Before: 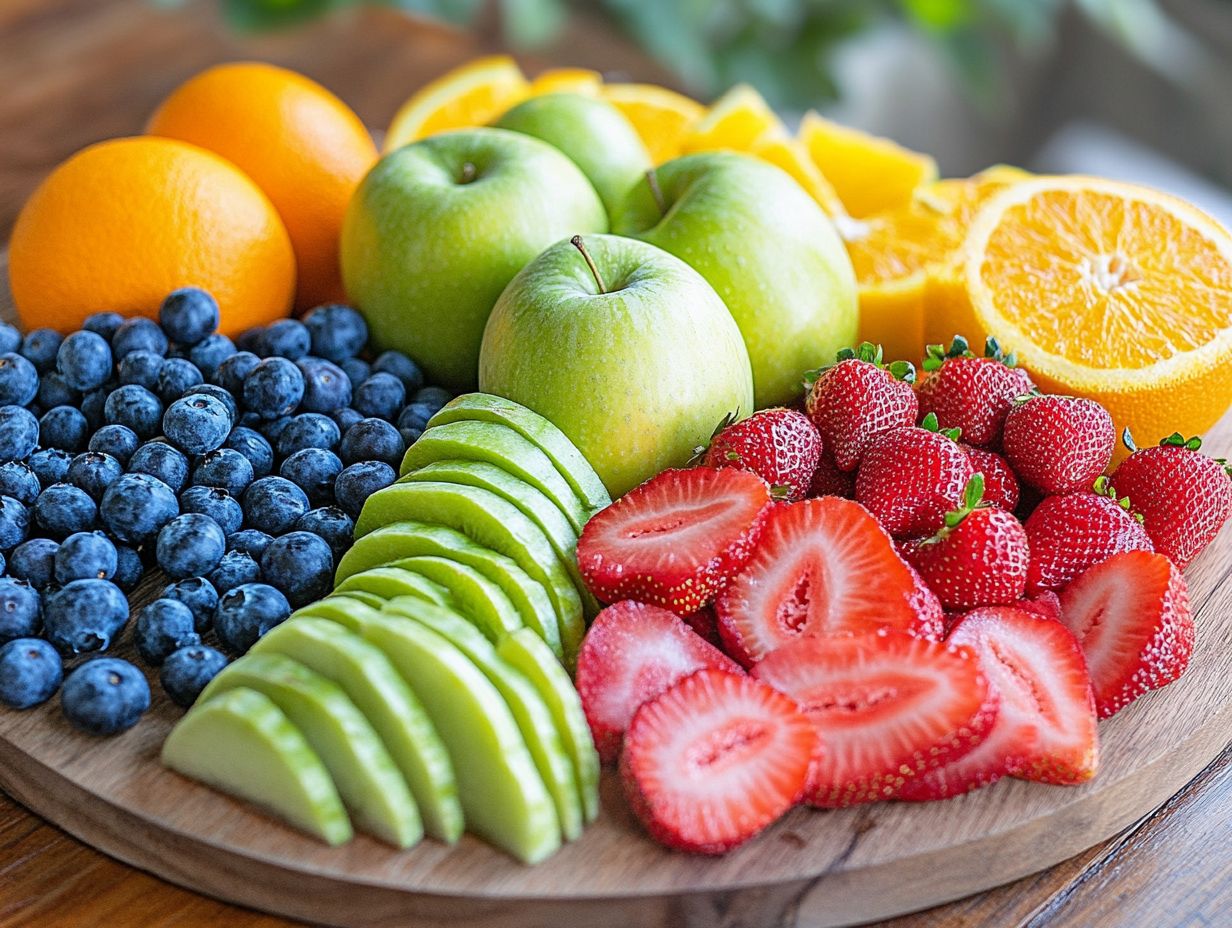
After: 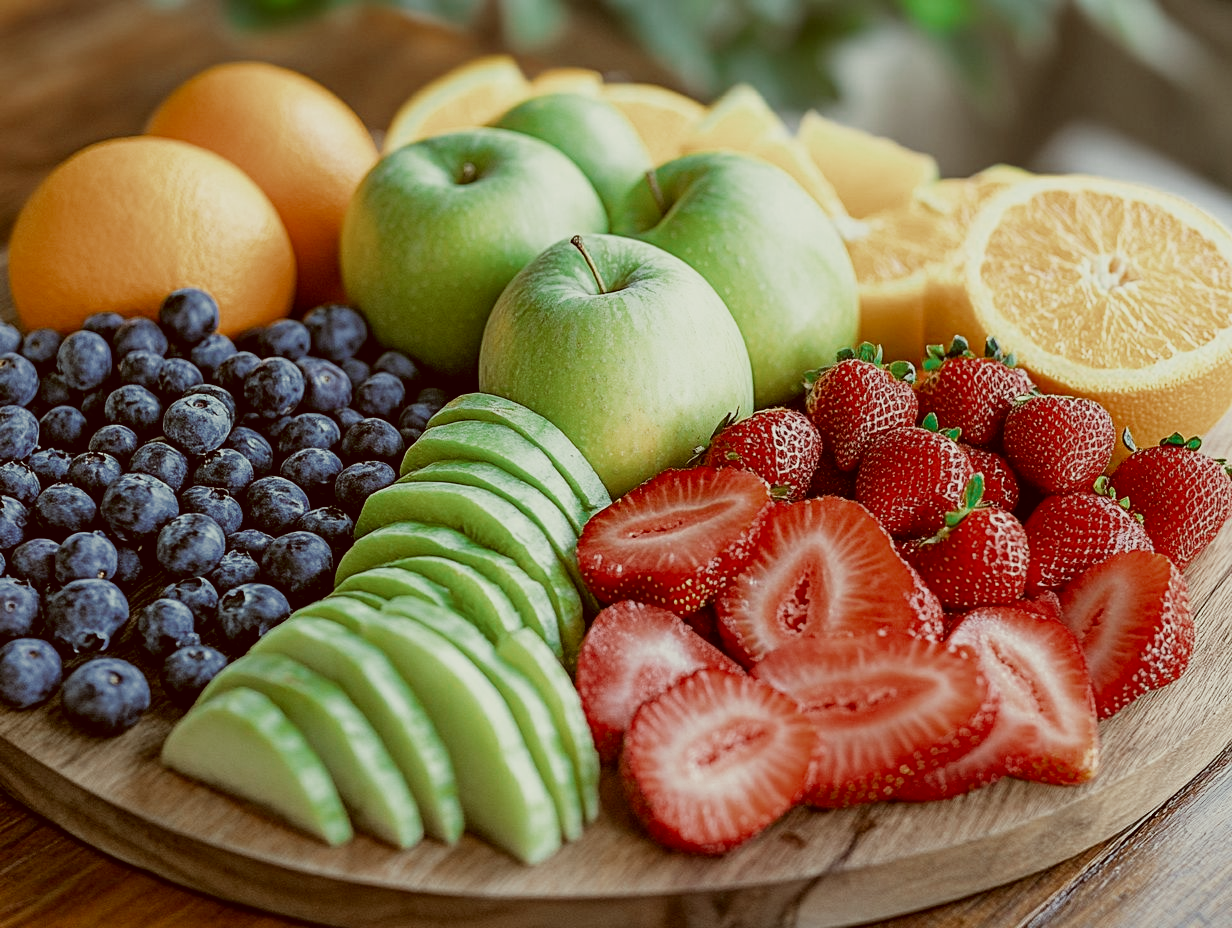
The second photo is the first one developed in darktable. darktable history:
exposure: black level correction 0.001, compensate highlight preservation false
color zones: curves: ch0 [(0, 0.5) (0.125, 0.4) (0.25, 0.5) (0.375, 0.4) (0.5, 0.4) (0.625, 0.35) (0.75, 0.35) (0.875, 0.5)]; ch1 [(0, 0.35) (0.125, 0.45) (0.25, 0.35) (0.375, 0.35) (0.5, 0.35) (0.625, 0.35) (0.75, 0.45) (0.875, 0.35)]; ch2 [(0, 0.6) (0.125, 0.5) (0.25, 0.5) (0.375, 0.6) (0.5, 0.6) (0.625, 0.5) (0.75, 0.5) (0.875, 0.5)]
color correction: highlights a* -5.94, highlights b* 9.48, shadows a* 10.12, shadows b* 23.94
filmic rgb: middle gray luminance 21.73%, black relative exposure -14 EV, white relative exposure 2.96 EV, threshold 6 EV, target black luminance 0%, hardness 8.81, latitude 59.69%, contrast 1.208, highlights saturation mix 5%, shadows ↔ highlights balance 41.6%, add noise in highlights 0, color science v3 (2019), use custom middle-gray values true, iterations of high-quality reconstruction 0, contrast in highlights soft, enable highlight reconstruction true
